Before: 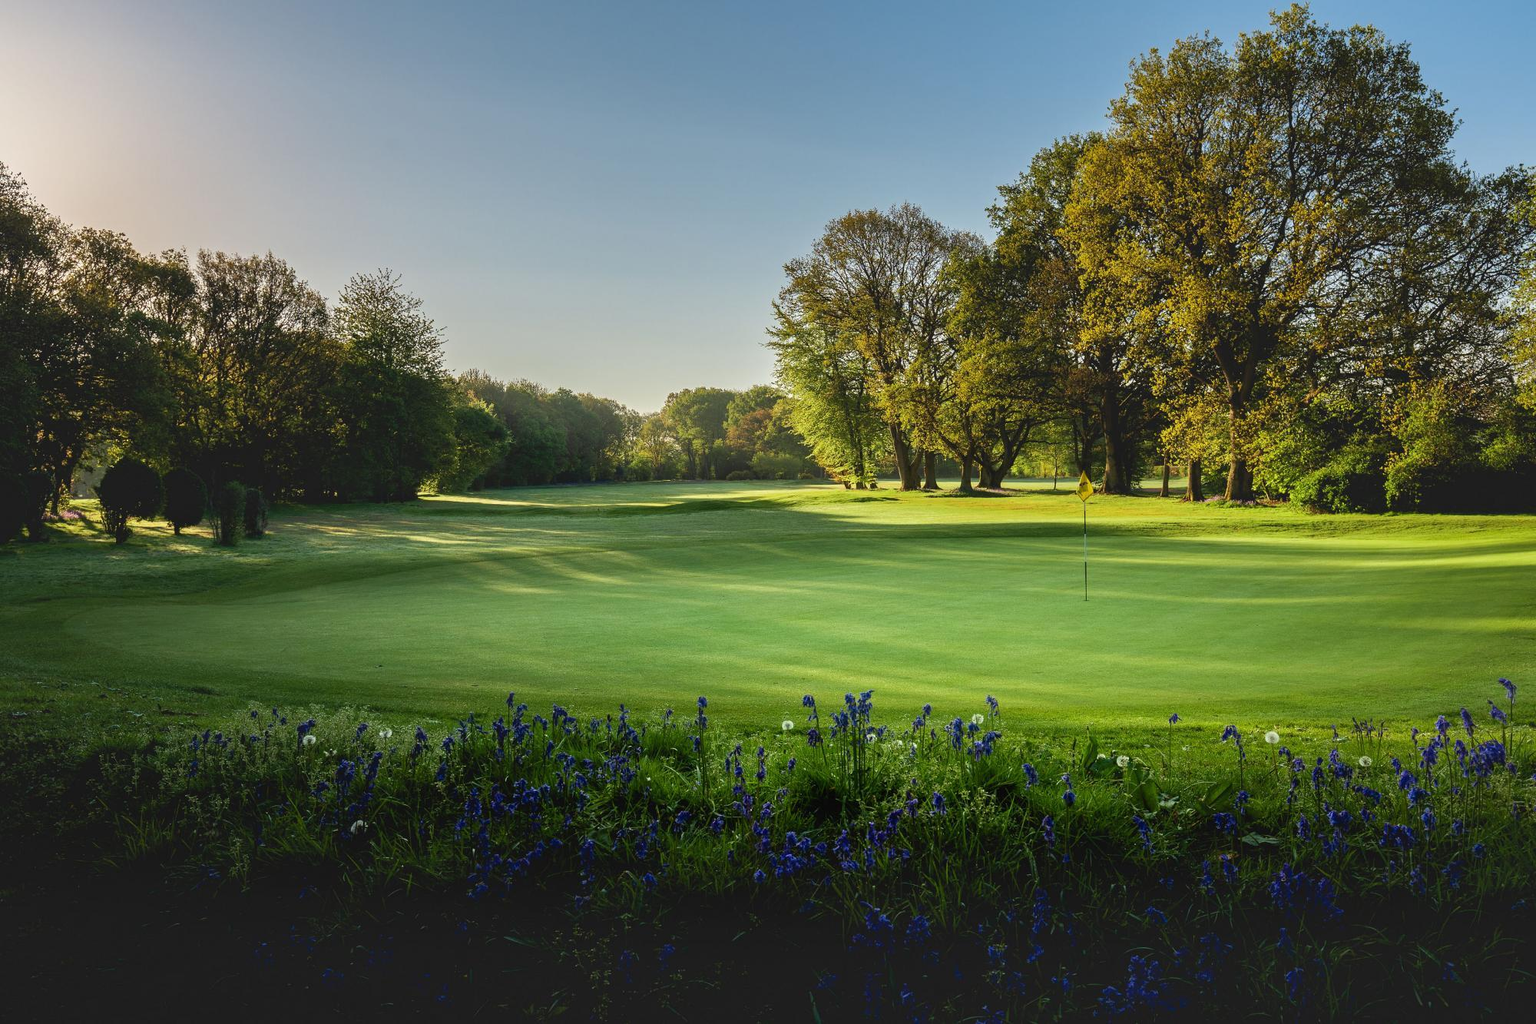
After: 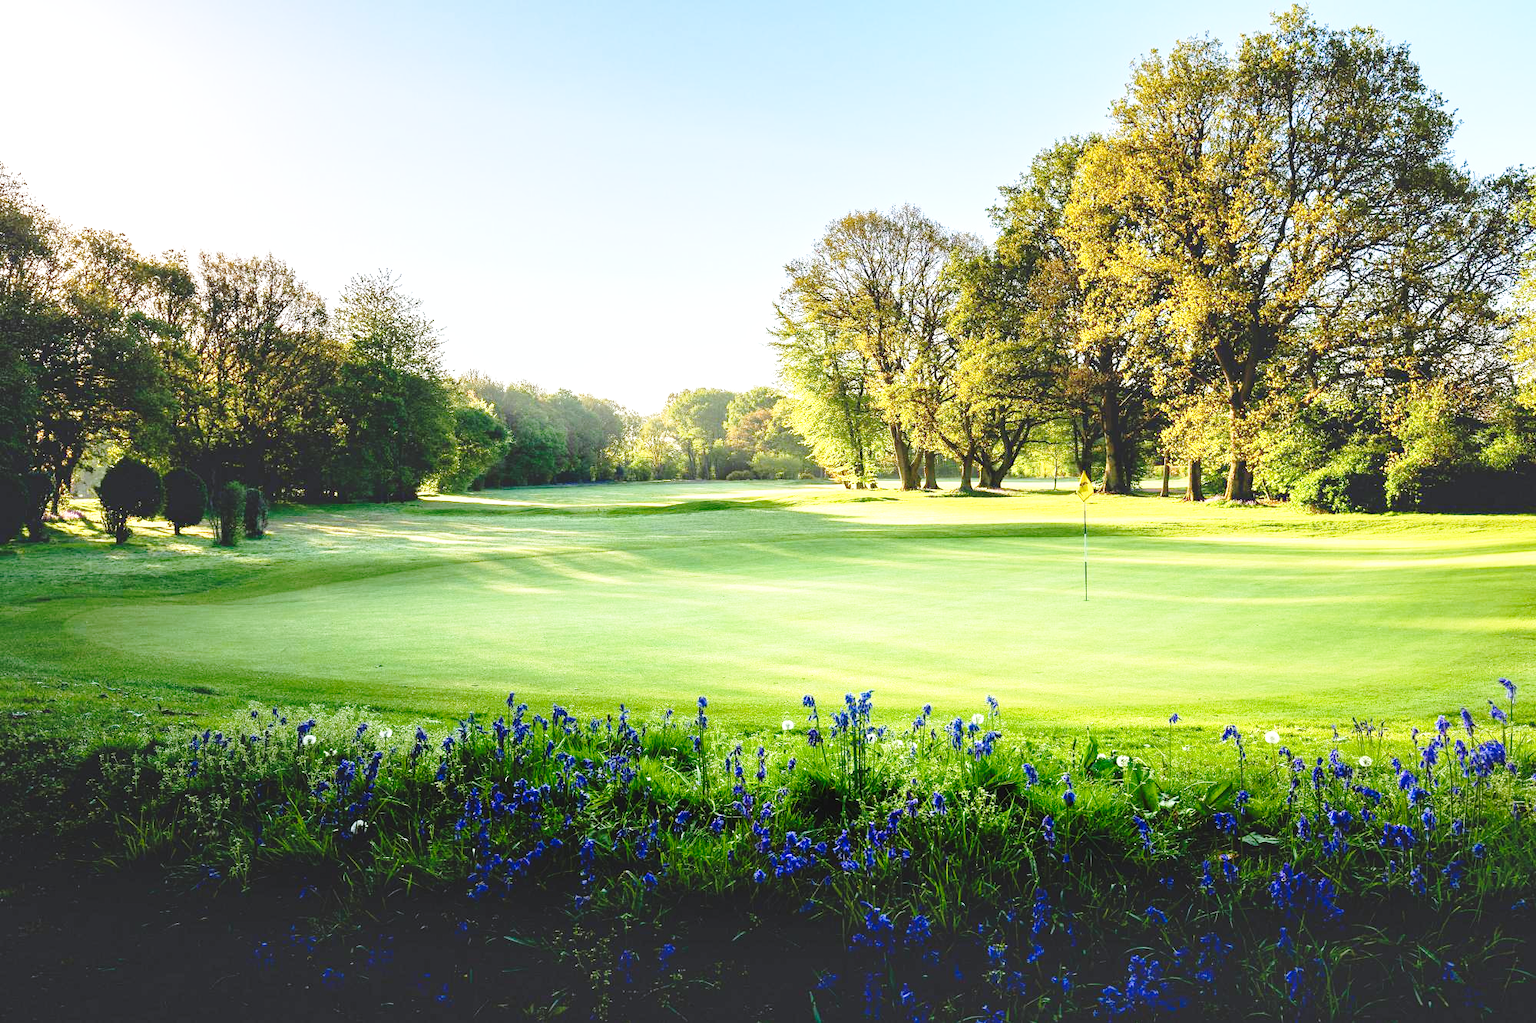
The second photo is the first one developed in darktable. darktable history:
white balance: red 0.984, blue 1.059
base curve: curves: ch0 [(0, 0) (0.032, 0.037) (0.105, 0.228) (0.435, 0.76) (0.856, 0.983) (1, 1)], preserve colors none
exposure: black level correction 0, exposure 1 EV, compensate exposure bias true, compensate highlight preservation false
